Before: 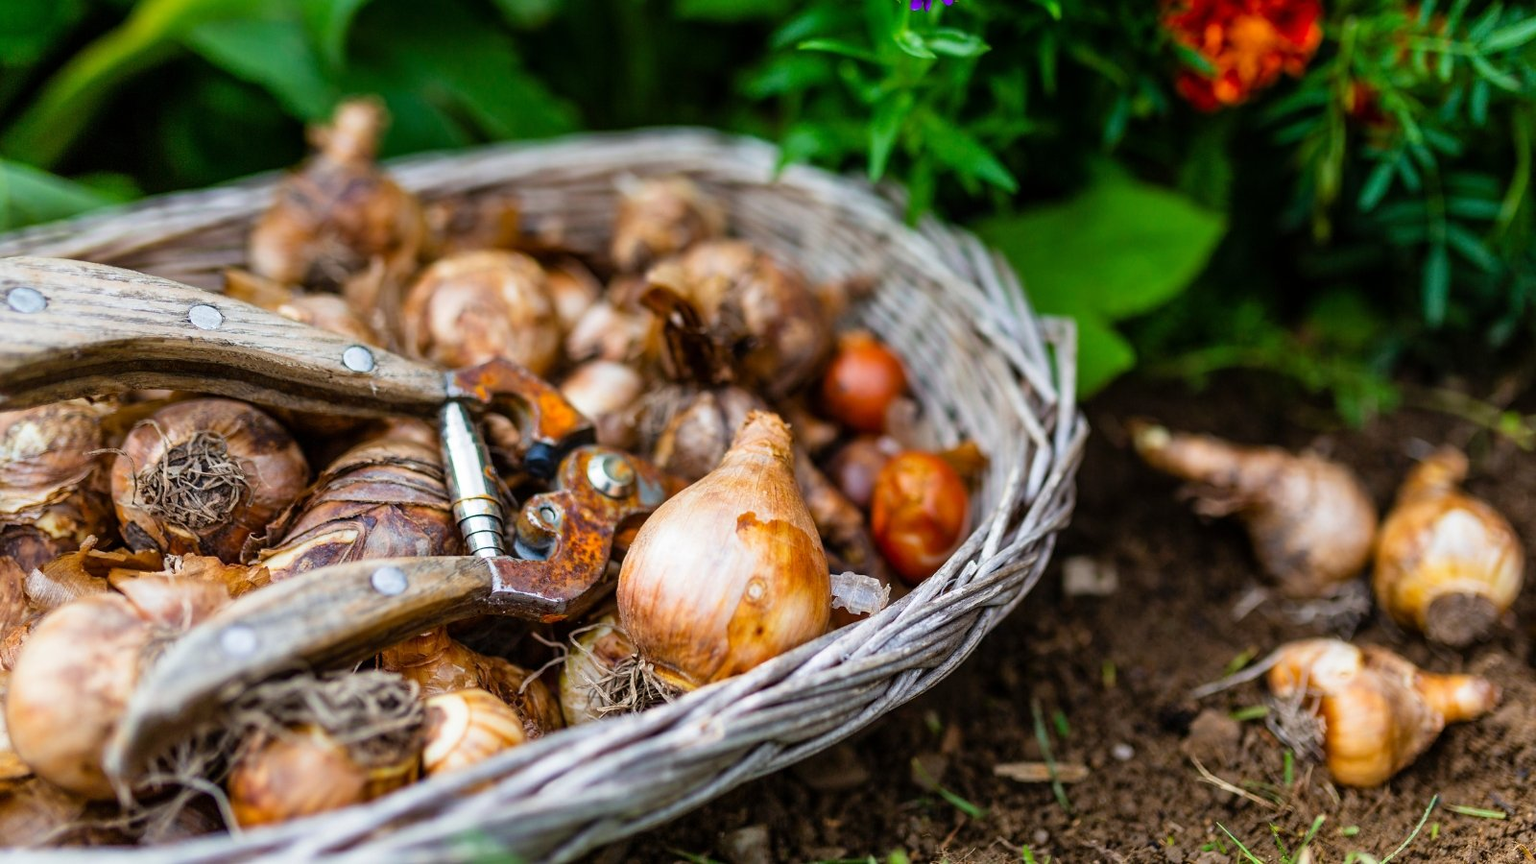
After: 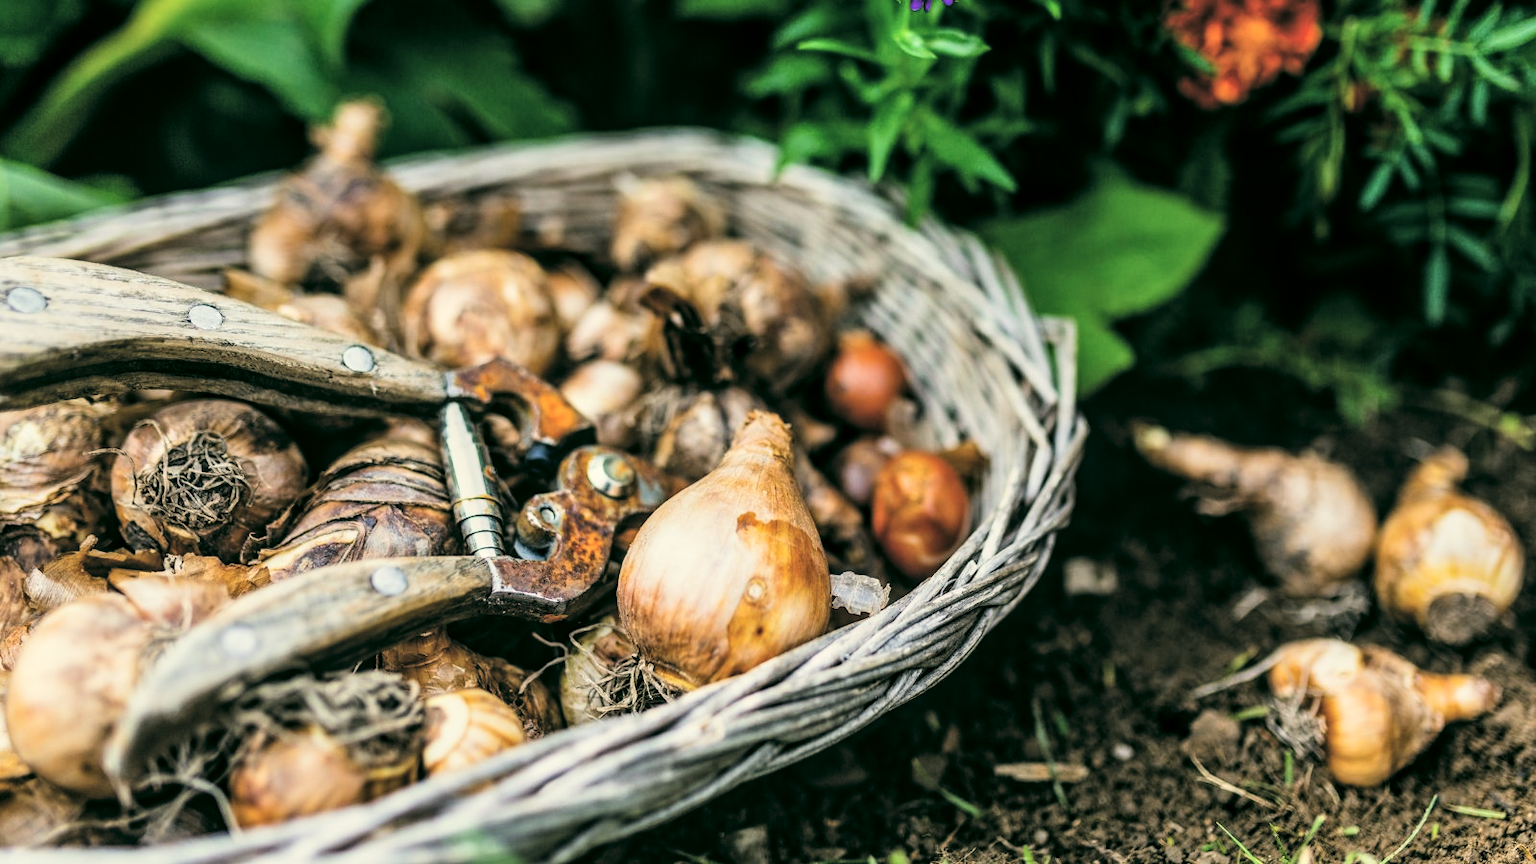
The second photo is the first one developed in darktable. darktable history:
tone equalizer: on, module defaults
local contrast: on, module defaults
filmic rgb: black relative exposure -5 EV, hardness 2.88, contrast 1.5
levels: levels [0.026, 0.507, 0.987]
color correction: highlights a* -0.482, highlights b* 9.48, shadows a* -9.48, shadows b* 0.803
exposure: black level correction -0.03, compensate highlight preservation false
contrast brightness saturation: saturation -0.05
shadows and highlights: shadows -12.5, white point adjustment 4, highlights 28.33
